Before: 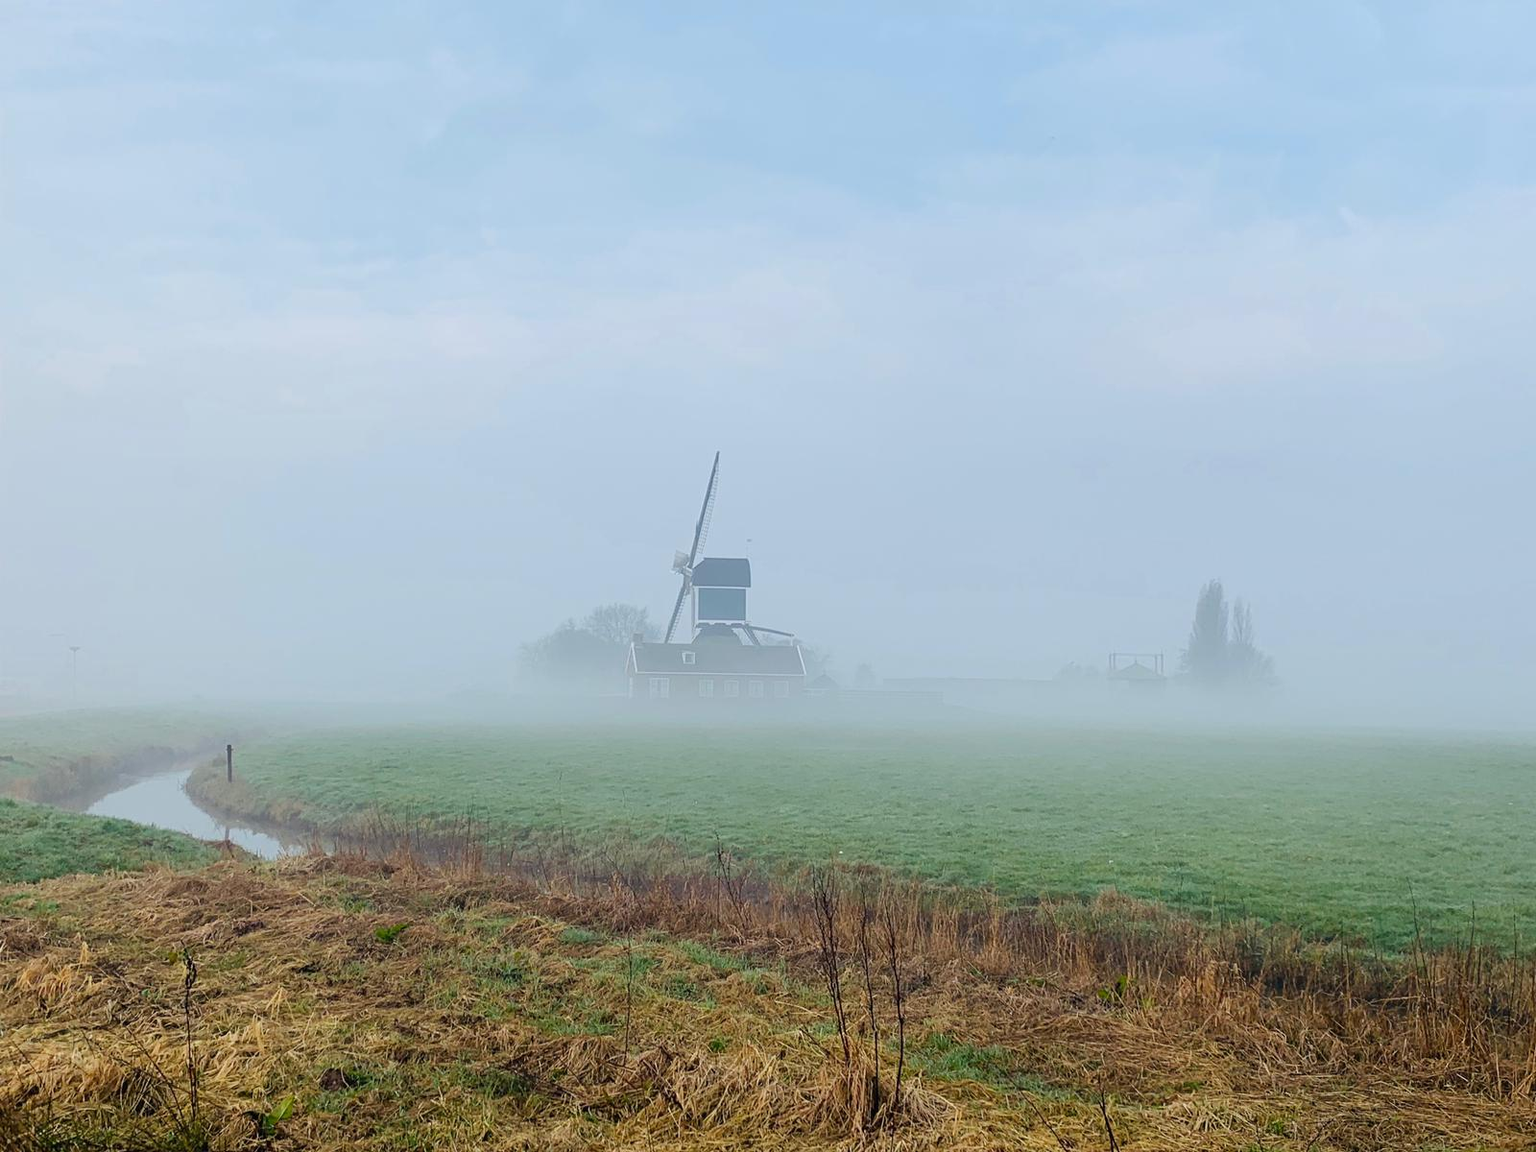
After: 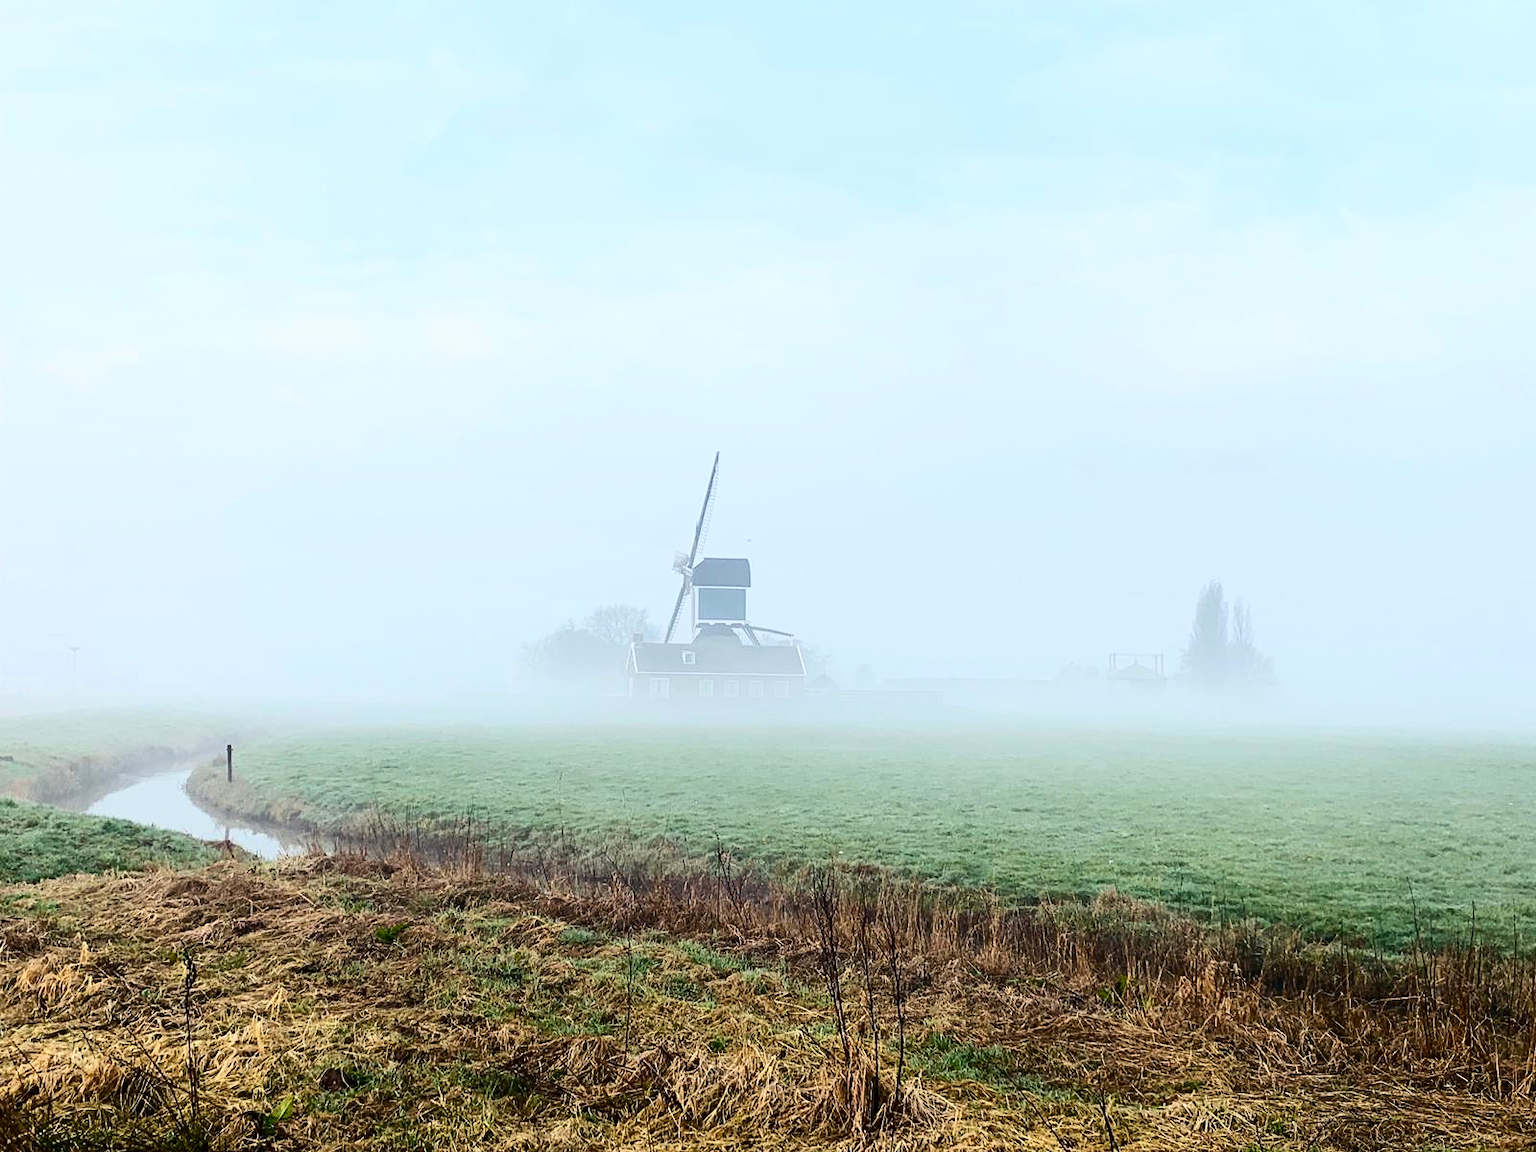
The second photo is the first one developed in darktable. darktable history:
contrast brightness saturation: contrast 0.28
tone equalizer: -8 EV -0.417 EV, -7 EV -0.389 EV, -6 EV -0.333 EV, -5 EV -0.222 EV, -3 EV 0.222 EV, -2 EV 0.333 EV, -1 EV 0.389 EV, +0 EV 0.417 EV, edges refinement/feathering 500, mask exposure compensation -1.25 EV, preserve details no
